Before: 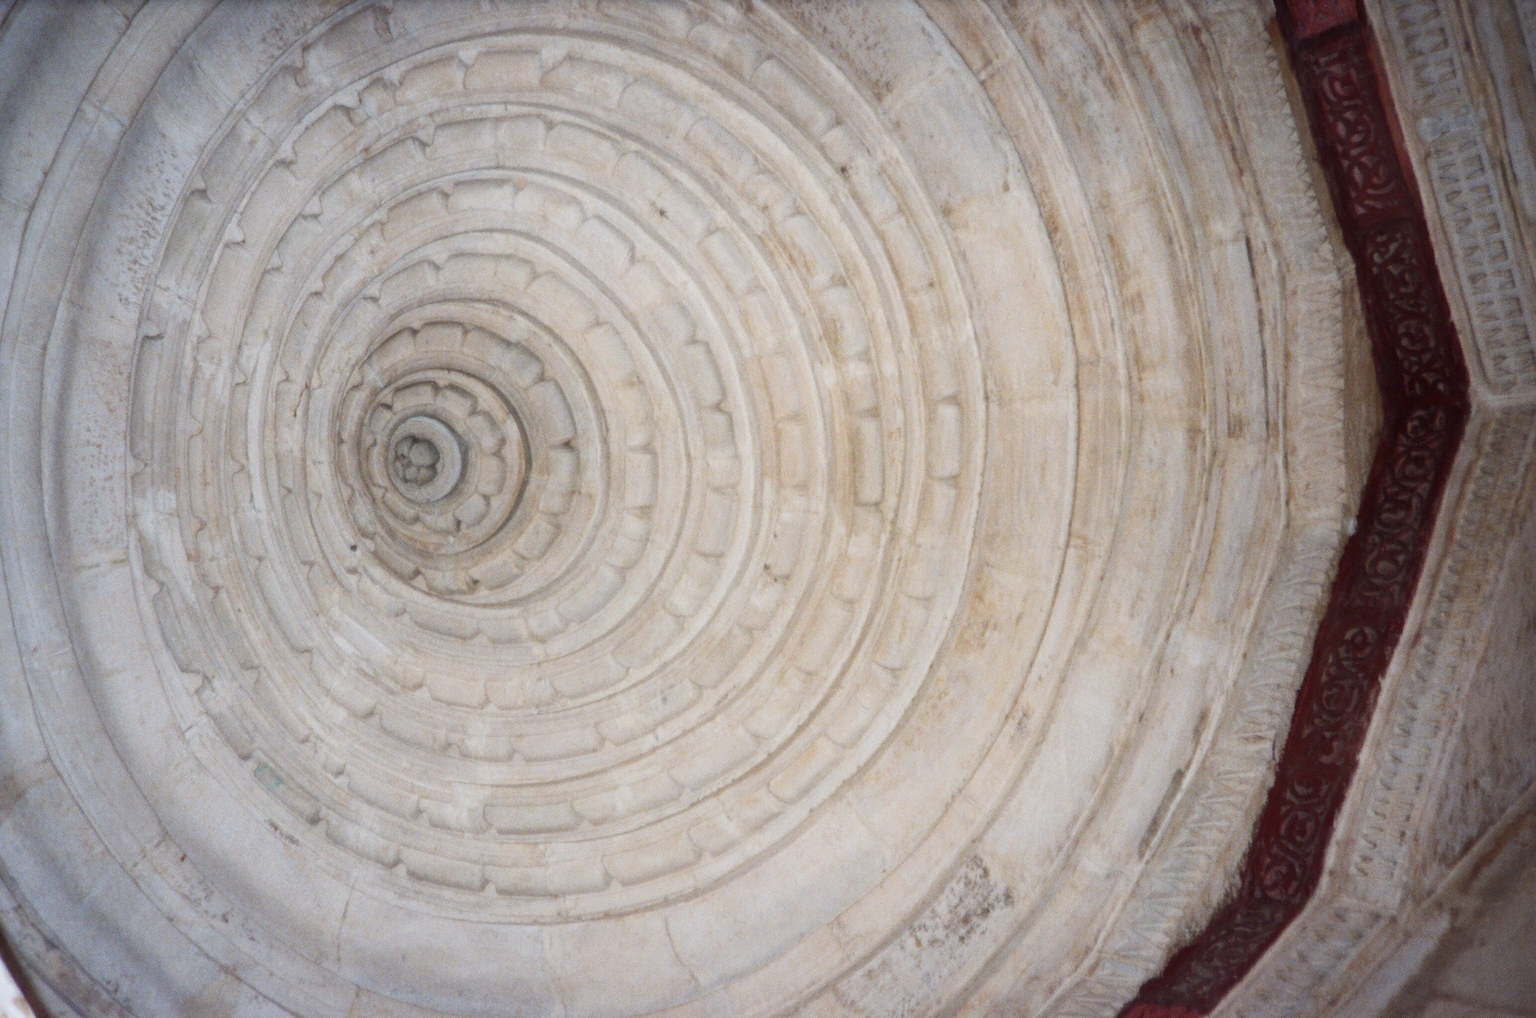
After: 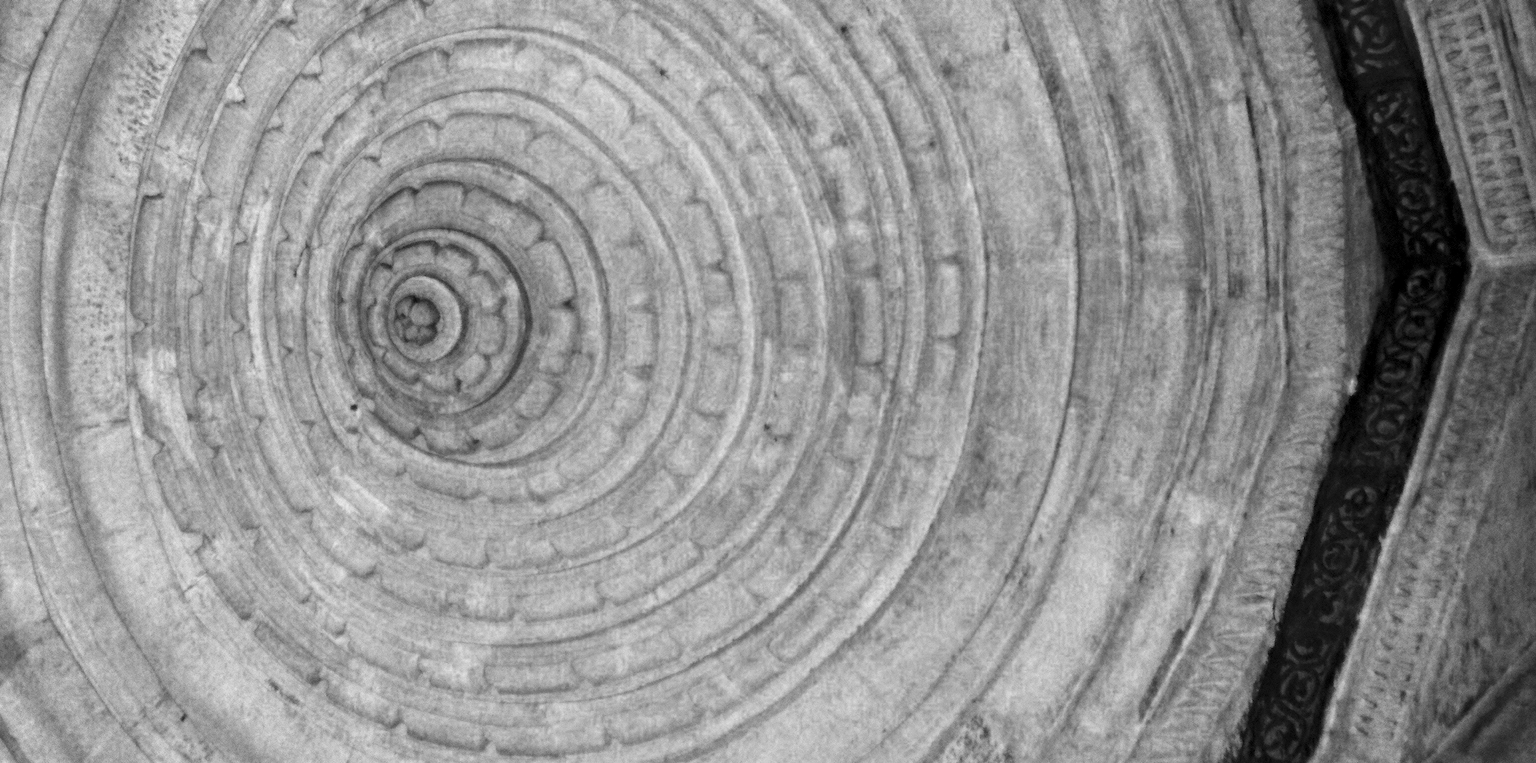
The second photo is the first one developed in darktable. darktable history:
crop: top 13.838%, bottom 11.124%
contrast equalizer: y [[0.511, 0.558, 0.631, 0.632, 0.559, 0.512], [0.5 ×6], [0.5 ×6], [0 ×6], [0 ×6]]
color zones: curves: ch0 [(0.287, 0.048) (0.493, 0.484) (0.737, 0.816)]; ch1 [(0, 0) (0.143, 0) (0.286, 0) (0.429, 0) (0.571, 0) (0.714, 0) (0.857, 0)], mix 26.04%
